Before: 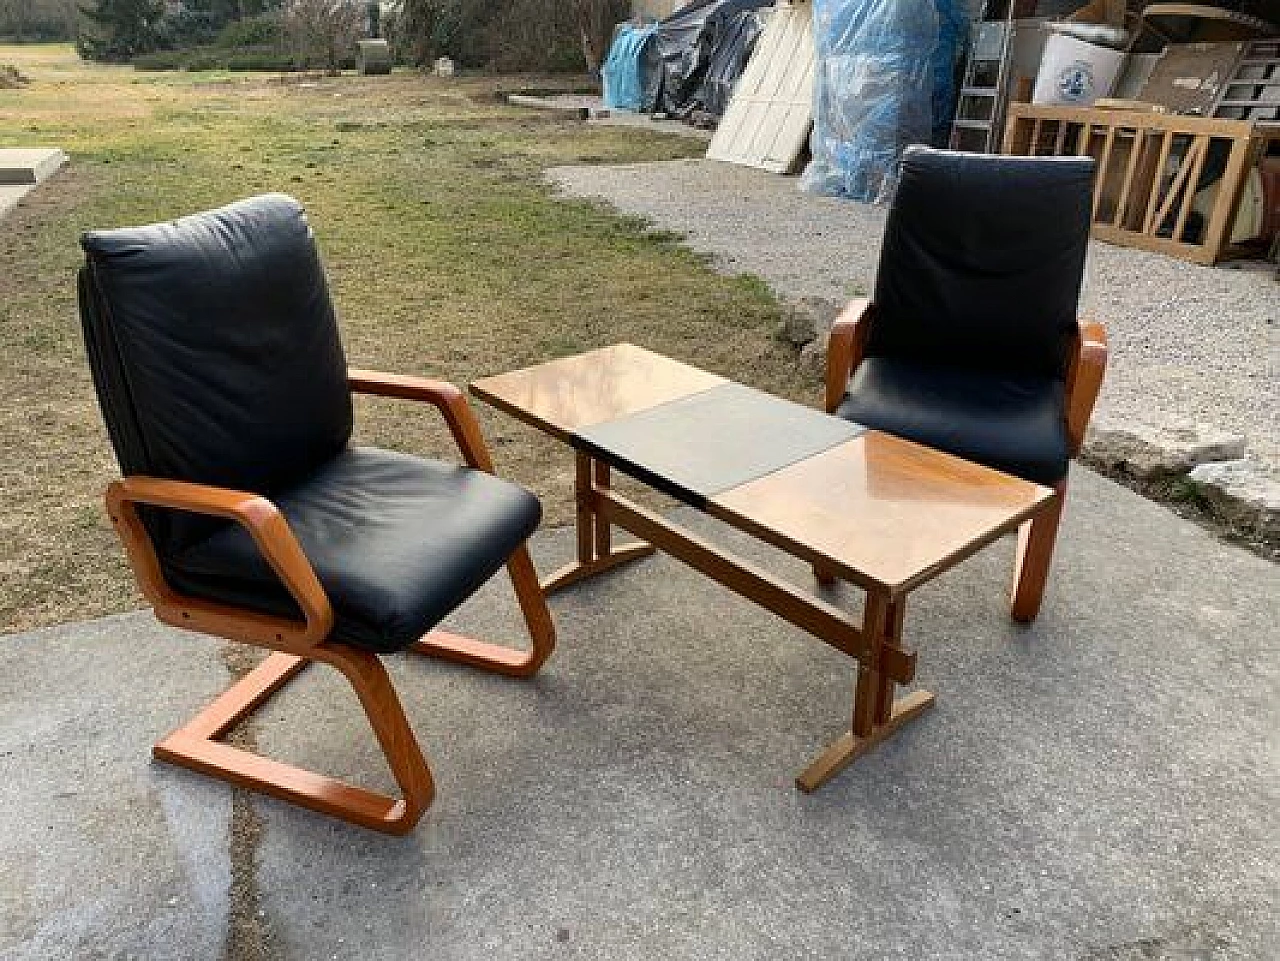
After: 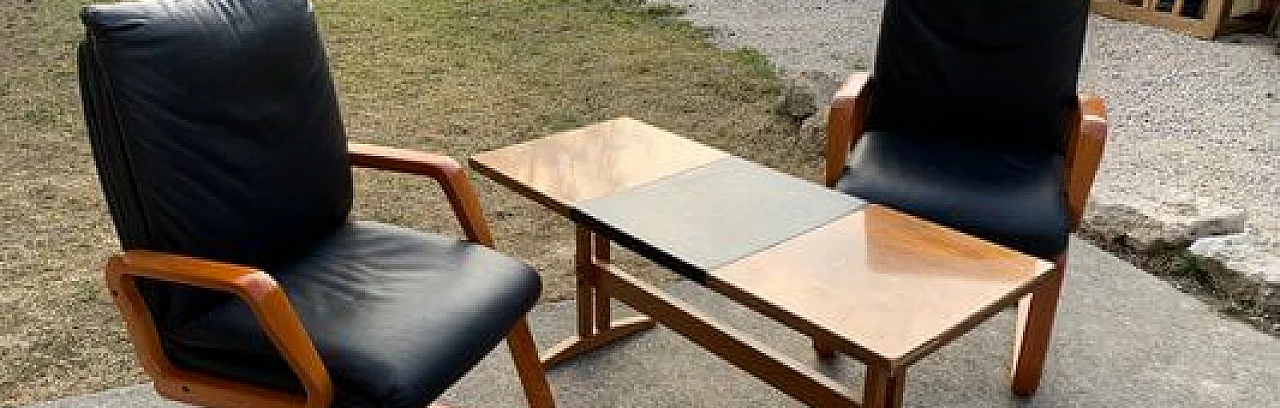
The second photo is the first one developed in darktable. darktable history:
crop and rotate: top 23.557%, bottom 33.952%
shadows and highlights: shadows -69, highlights 35.4, soften with gaussian
